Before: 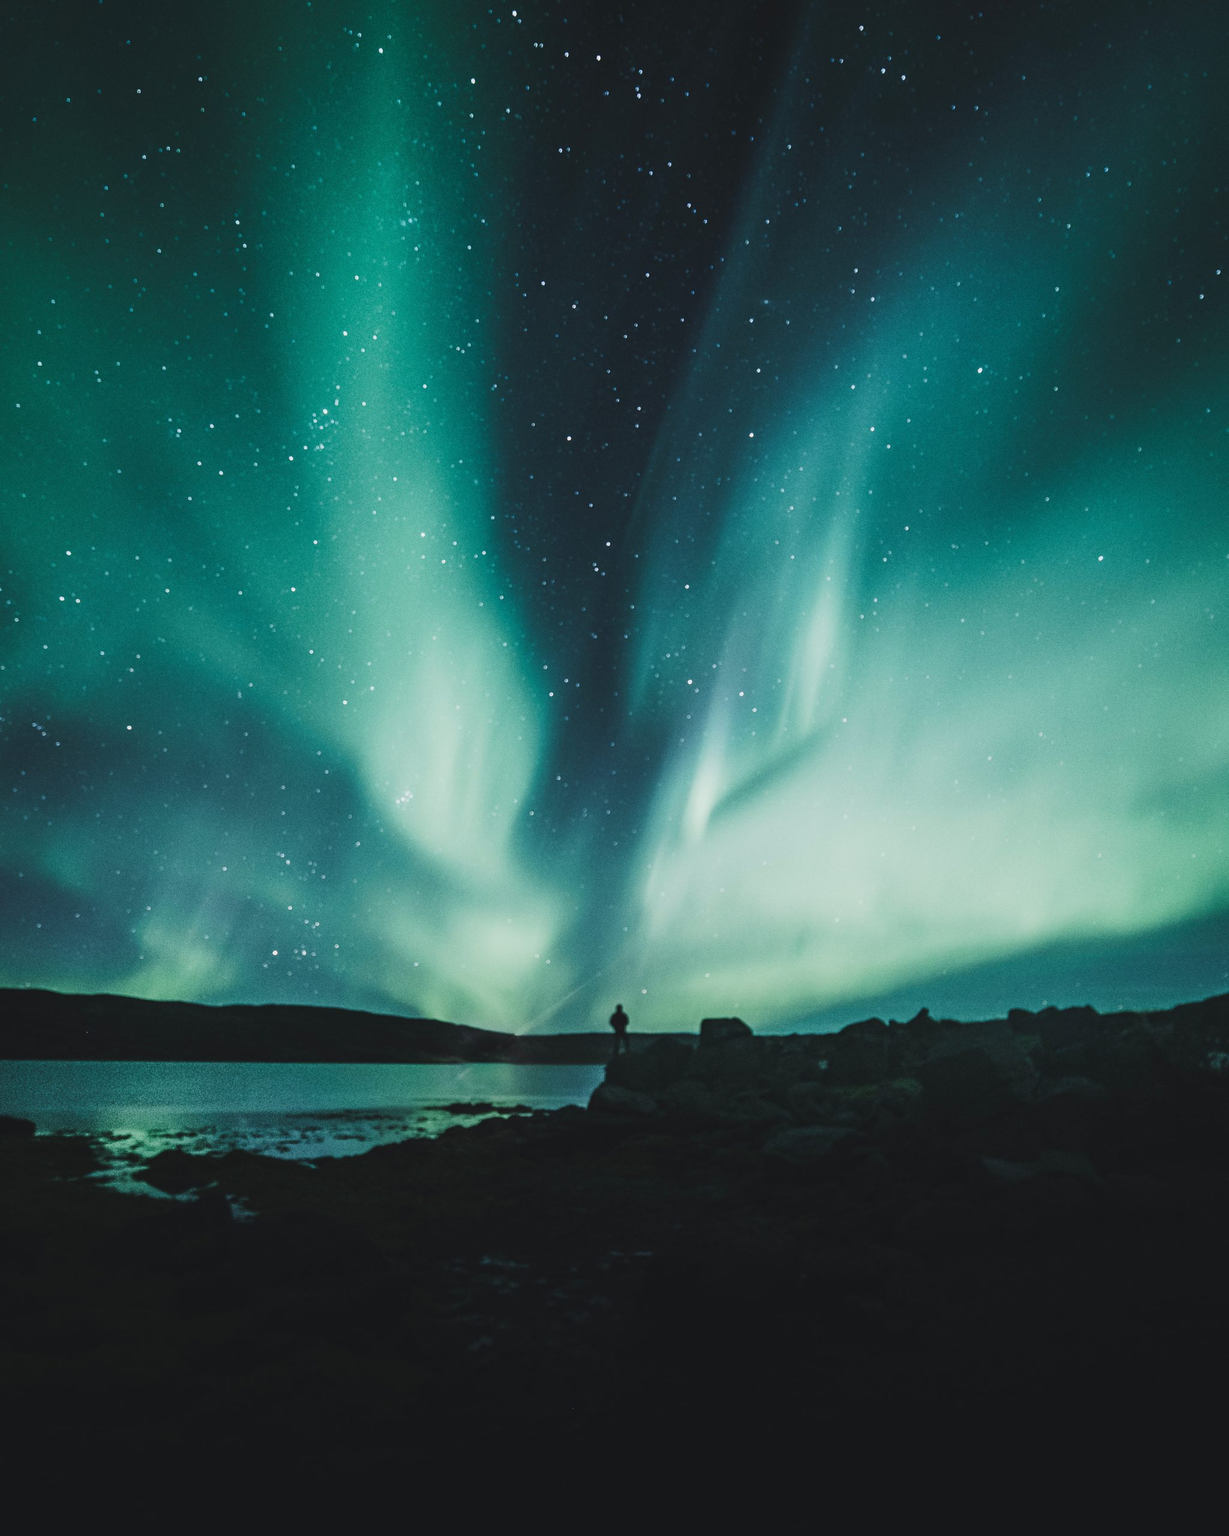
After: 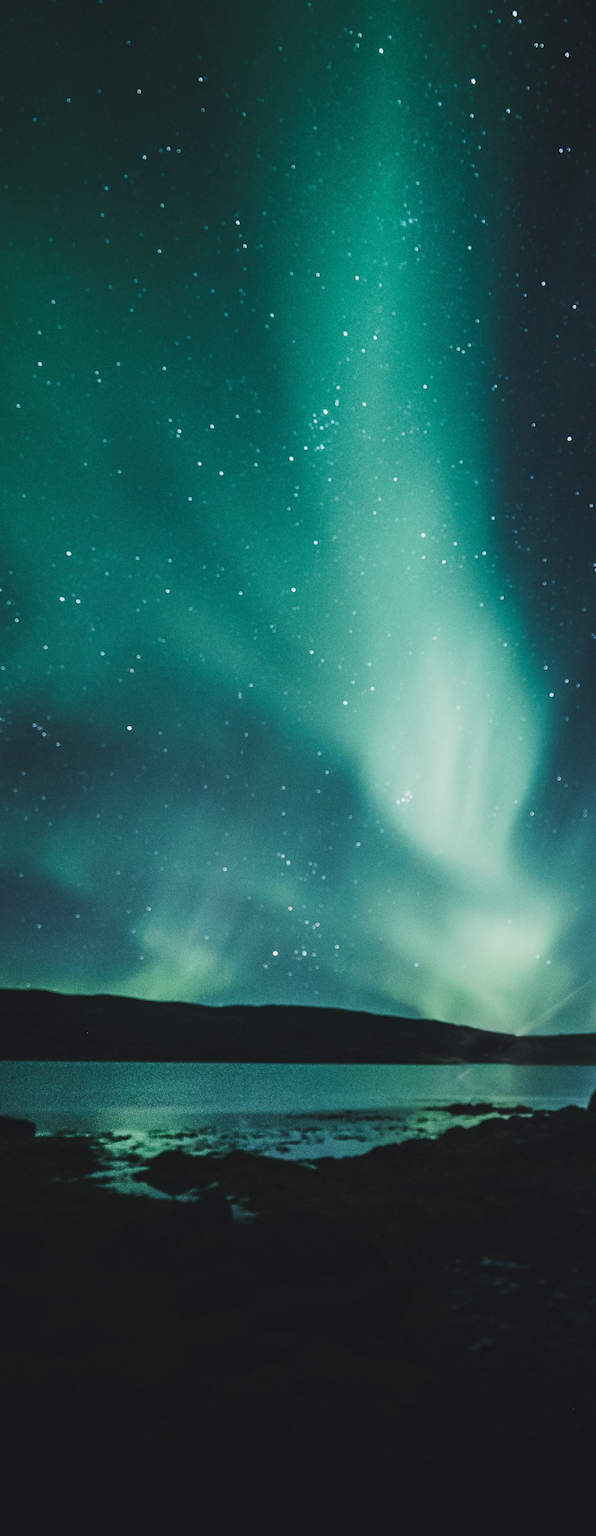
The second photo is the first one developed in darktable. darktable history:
crop and rotate: left 0.028%, top 0%, right 51.437%
